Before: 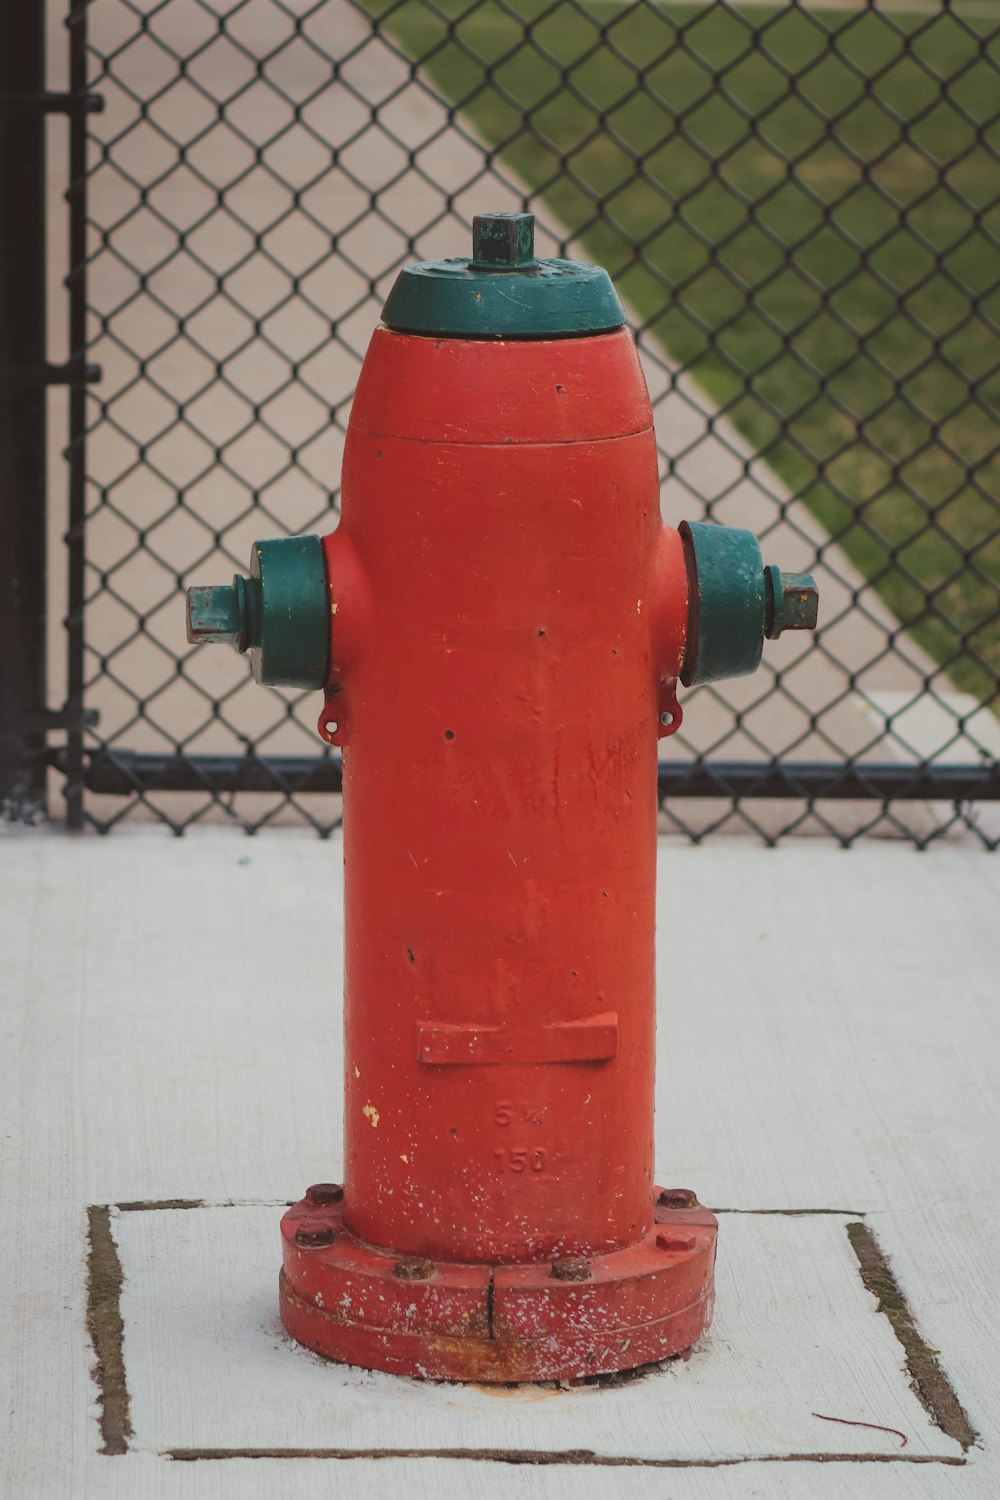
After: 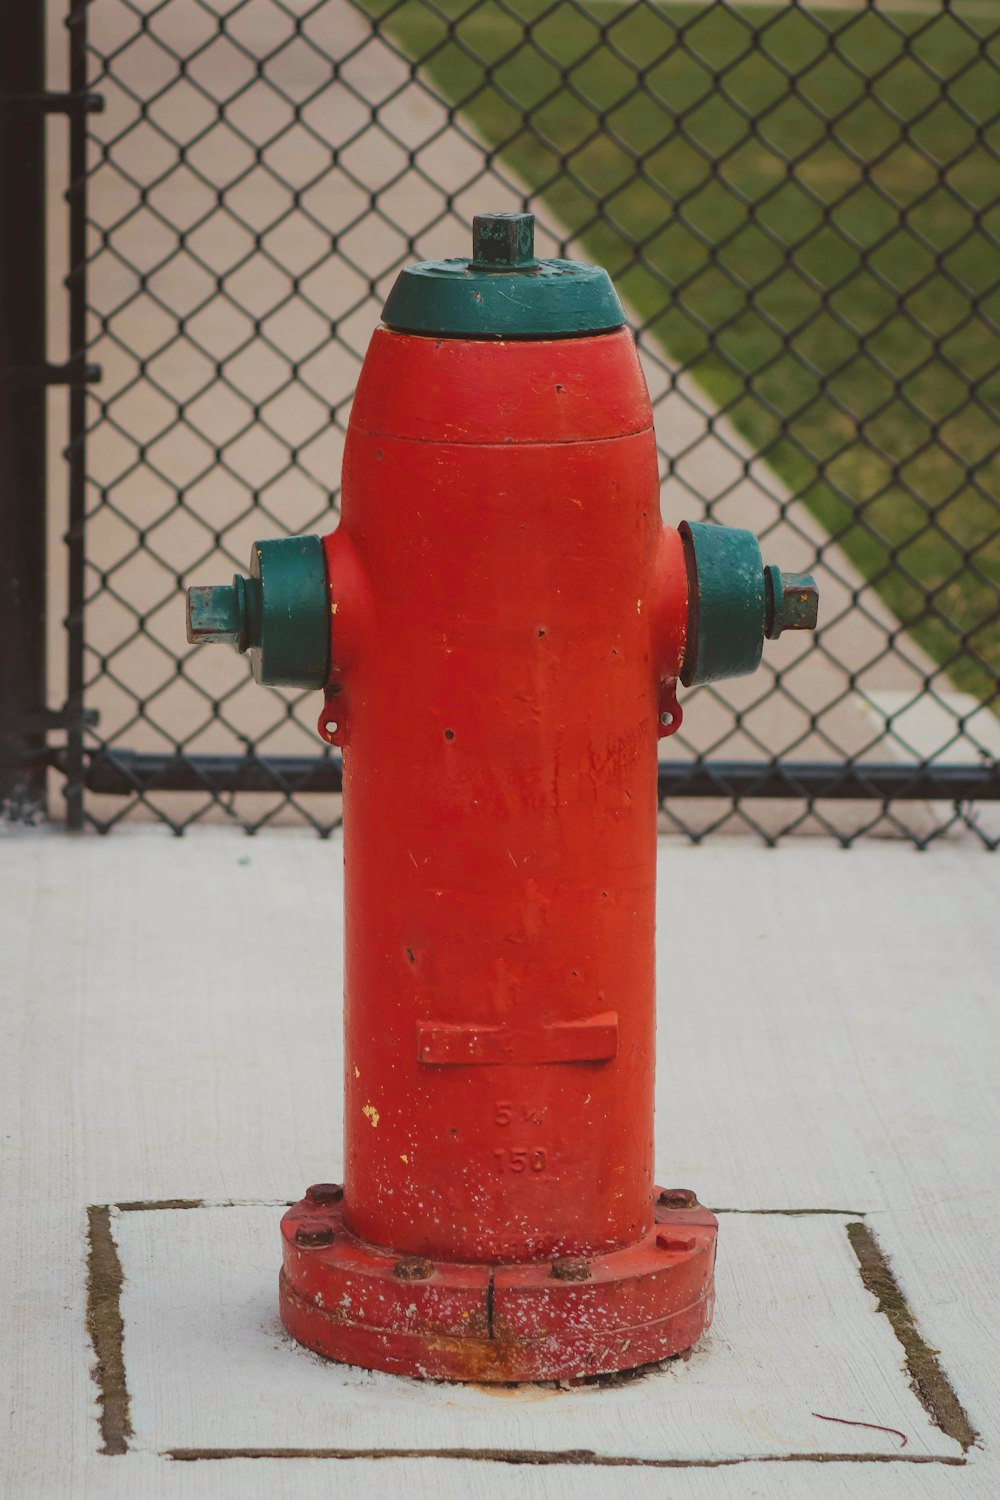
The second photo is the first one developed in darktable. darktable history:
color balance rgb: power › chroma 0.226%, power › hue 62.85°, linear chroma grading › global chroma -15.034%, perceptual saturation grading › global saturation 25.25%, global vibrance 20%
